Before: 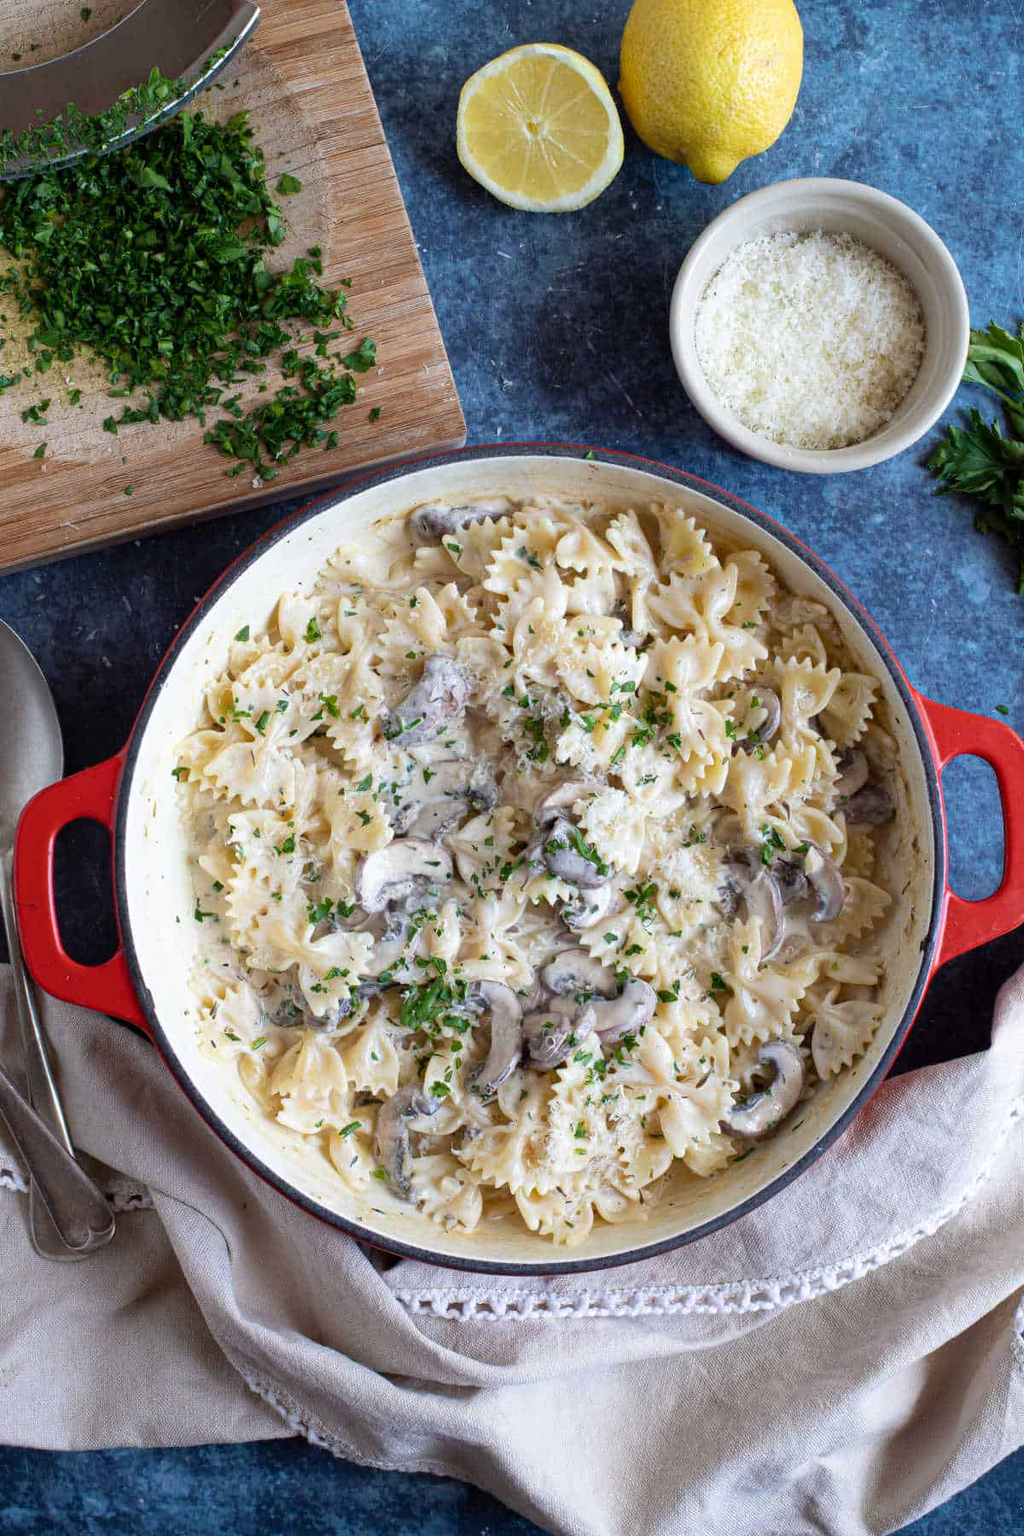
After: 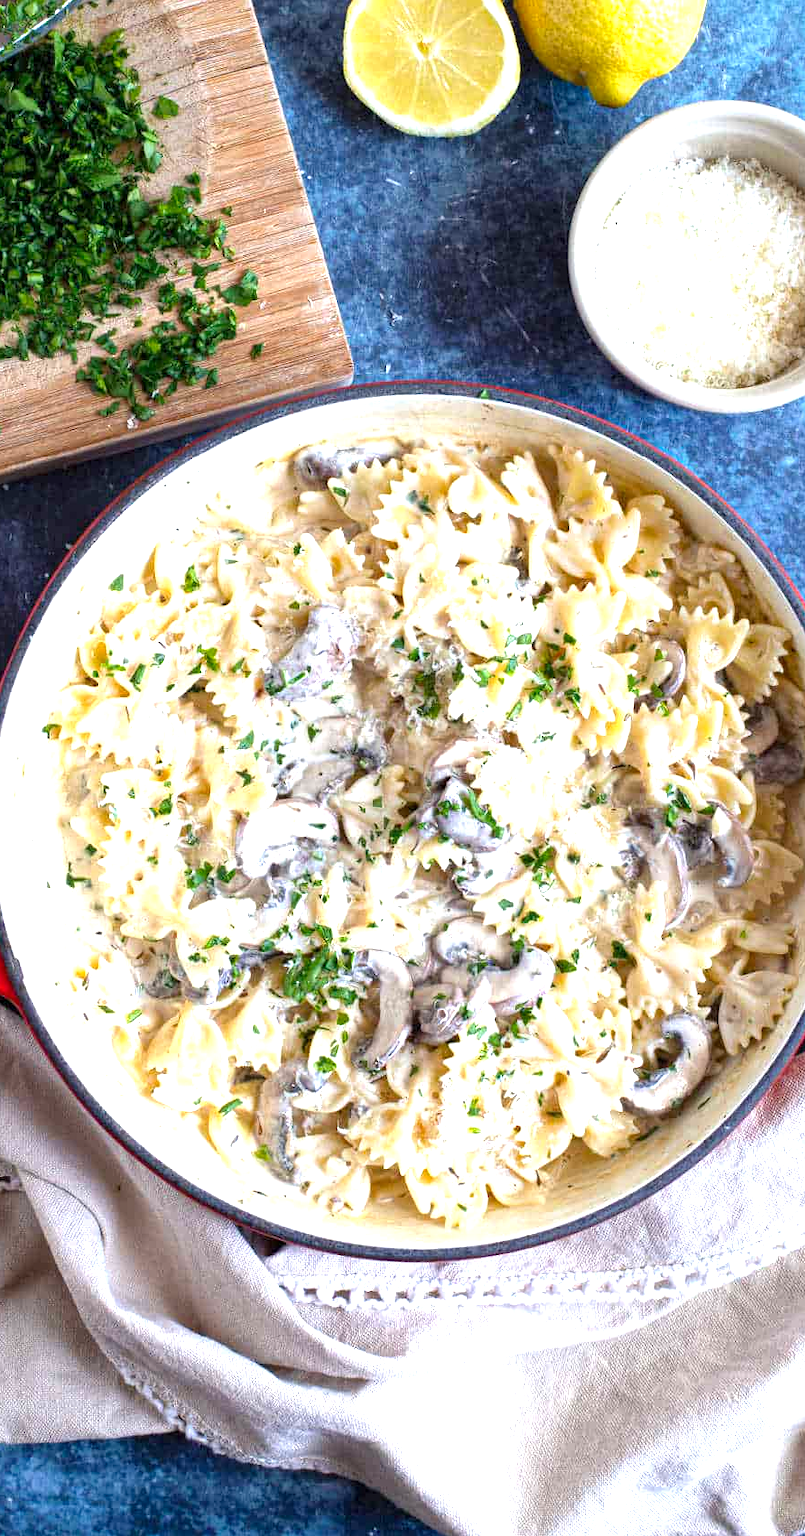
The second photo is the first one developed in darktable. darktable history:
crop and rotate: left 12.984%, top 5.421%, right 12.541%
local contrast: highlights 101%, shadows 97%, detail 120%, midtone range 0.2
color balance rgb: shadows lift › chroma 2.06%, shadows lift › hue 248.55°, perceptual saturation grading › global saturation 10.71%
exposure: black level correction 0, exposure 1.001 EV, compensate highlight preservation false
